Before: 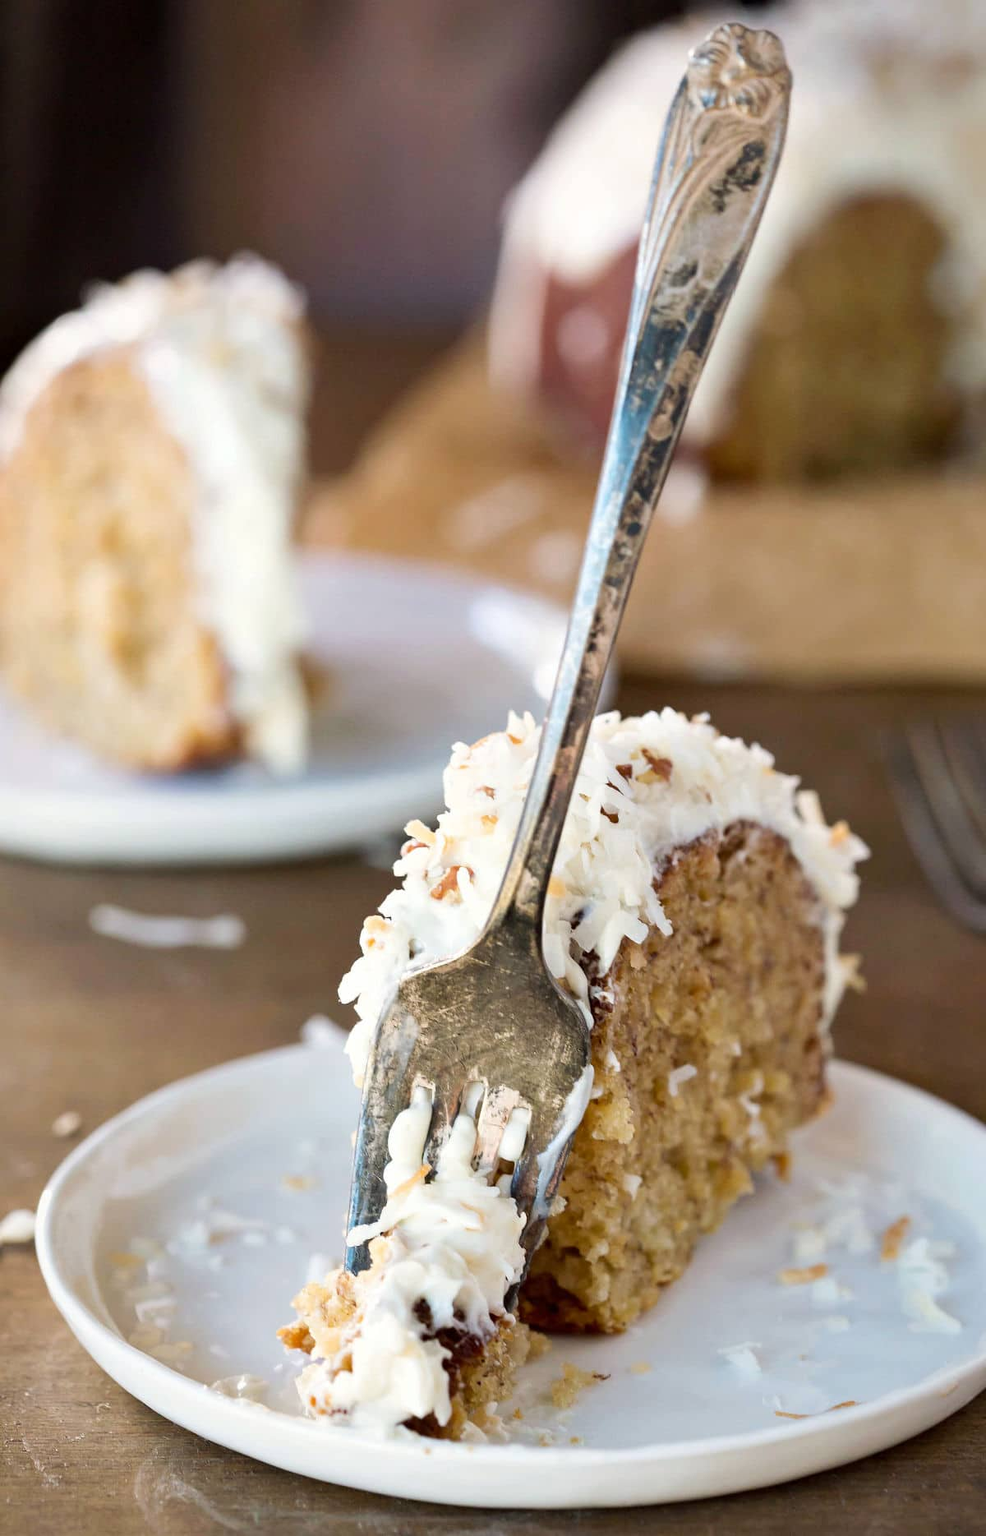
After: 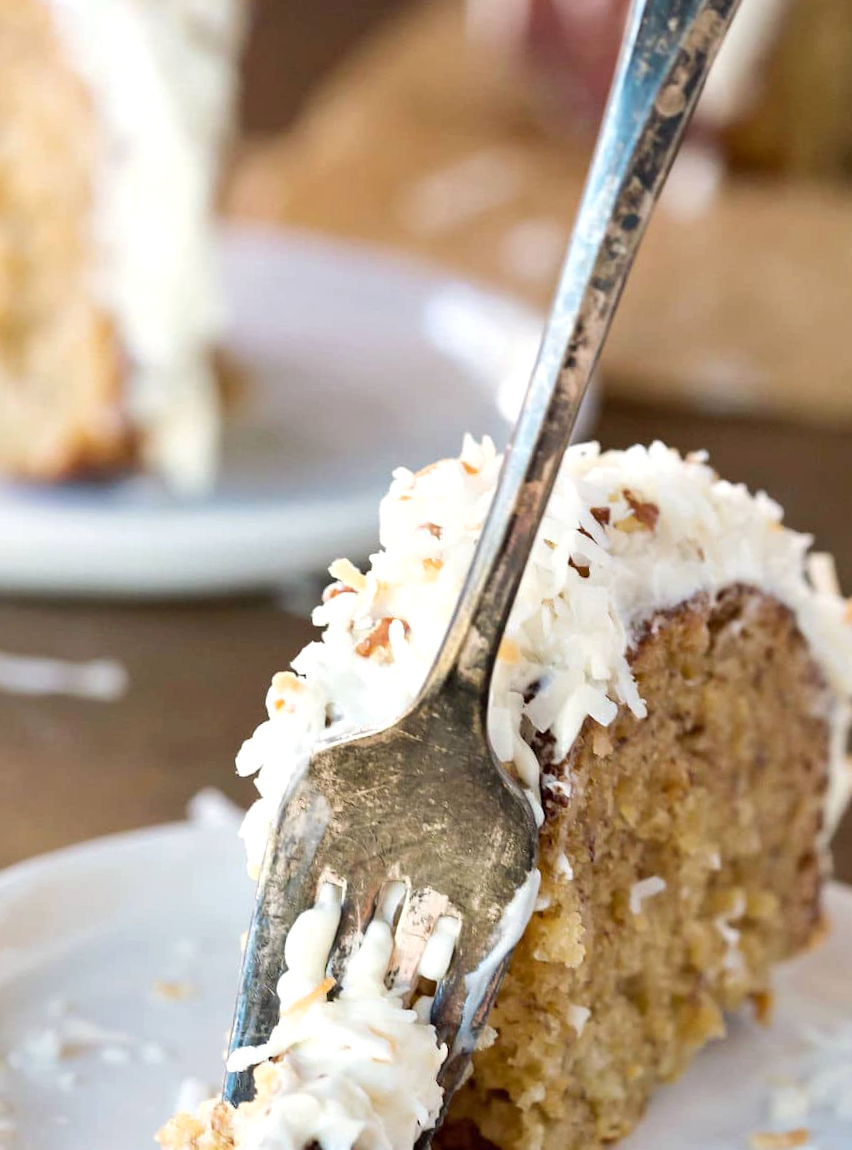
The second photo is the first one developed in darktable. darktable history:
tone equalizer: edges refinement/feathering 500, mask exposure compensation -1.57 EV, preserve details guided filter
crop and rotate: angle -3.59°, left 9.744%, top 20.66%, right 12.468%, bottom 11.88%
exposure: exposure 0.13 EV, compensate highlight preservation false
